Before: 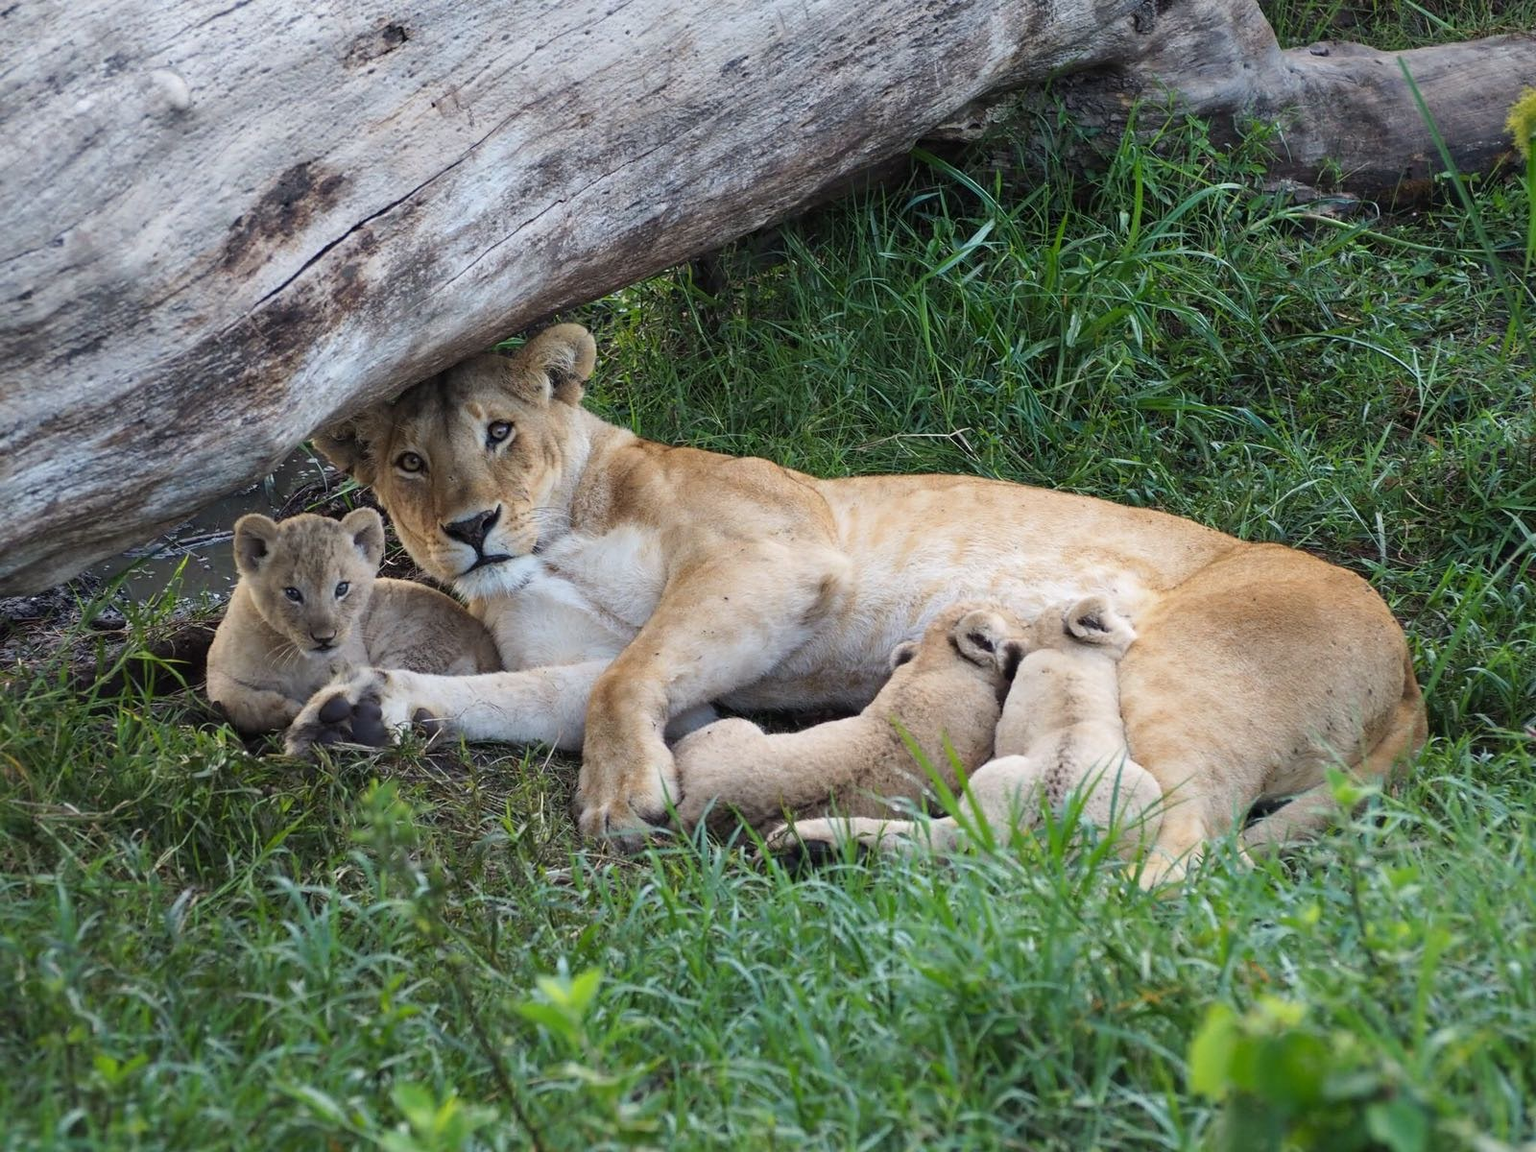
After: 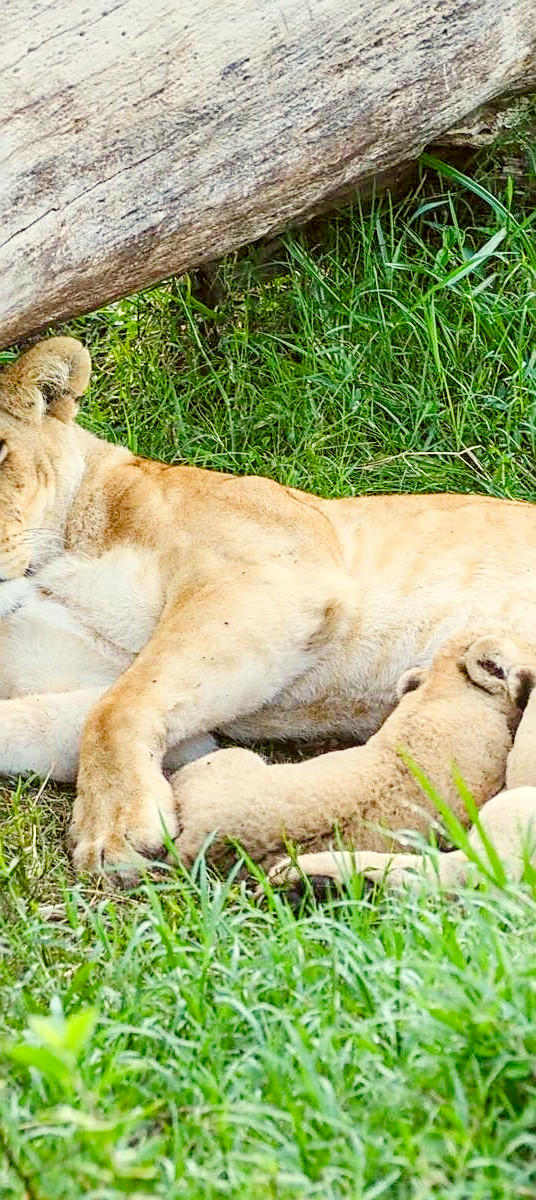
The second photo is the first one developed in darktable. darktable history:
exposure: black level correction 0, exposure 1.474 EV, compensate highlight preservation false
color correction: highlights a* -1.24, highlights b* 10.55, shadows a* 0.806, shadows b* 18.63
local contrast: on, module defaults
crop: left 33.162%, right 33.327%
sharpen: on, module defaults
color balance rgb: linear chroma grading › shadows -9.719%, linear chroma grading › global chroma 19.463%, perceptual saturation grading › global saturation 40.141%, perceptual saturation grading › highlights -50.5%, perceptual saturation grading › shadows 30.914%, perceptual brilliance grading › highlights 9.333%, perceptual brilliance grading › mid-tones 5.488%, contrast -10.599%
filmic rgb: black relative exposure -7.65 EV, white relative exposure 4.56 EV, threshold 3.01 EV, hardness 3.61, enable highlight reconstruction true
